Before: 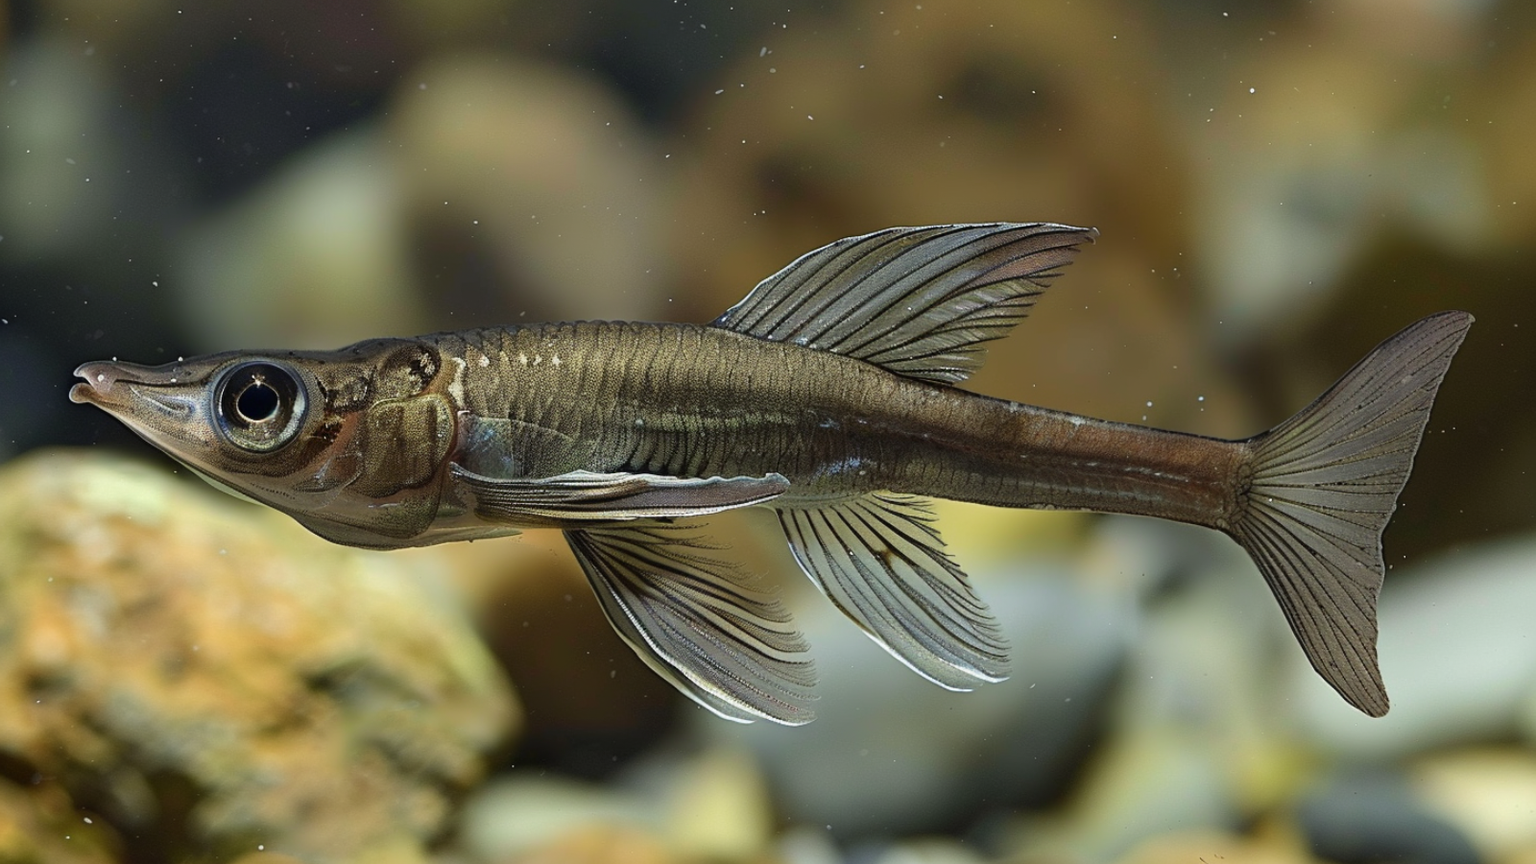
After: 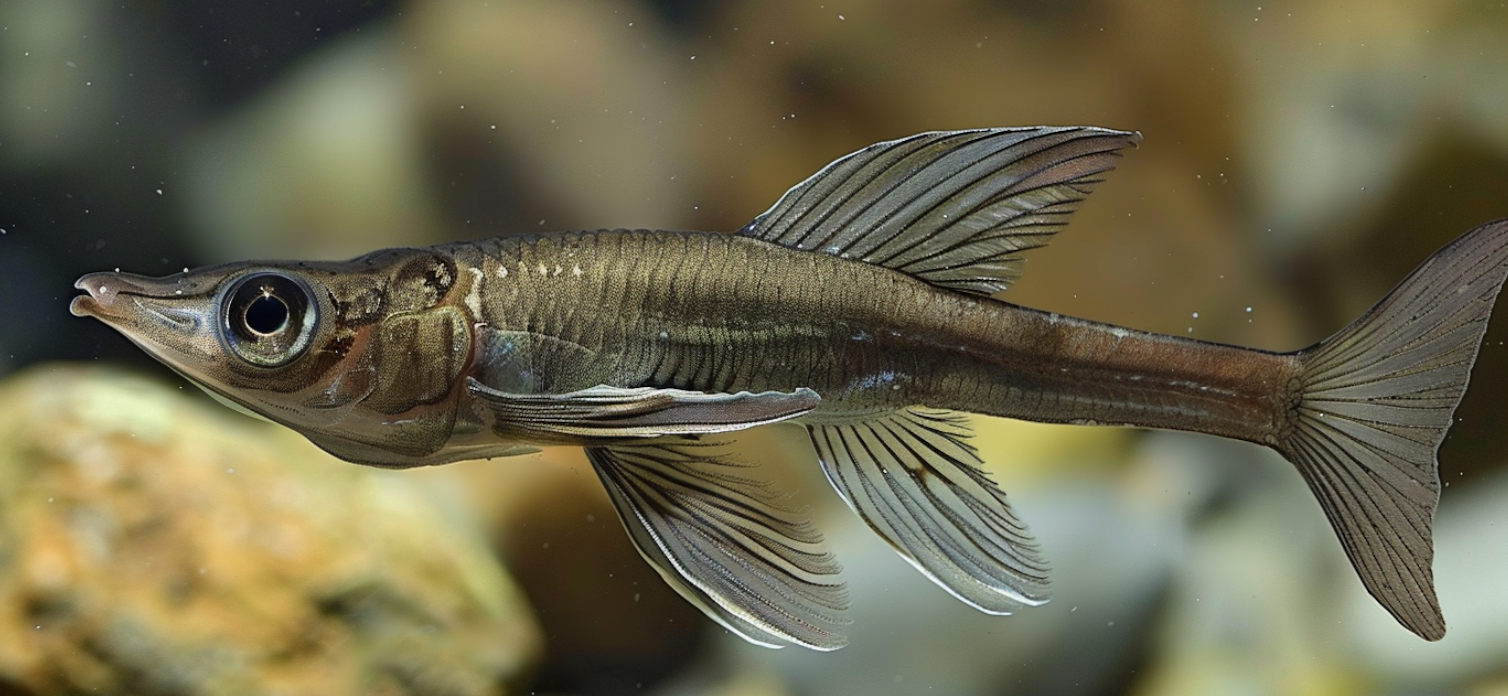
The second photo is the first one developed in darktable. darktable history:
crop and rotate: angle 0.099°, top 11.66%, right 5.442%, bottom 10.728%
